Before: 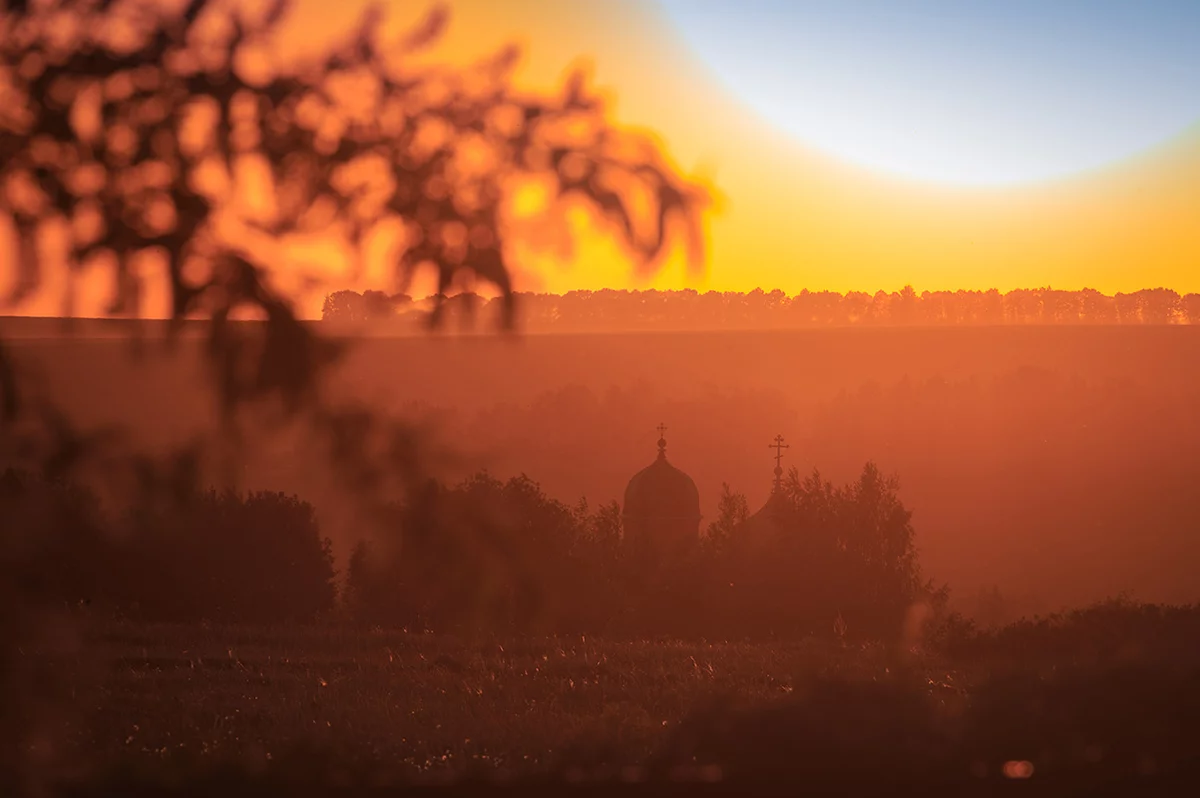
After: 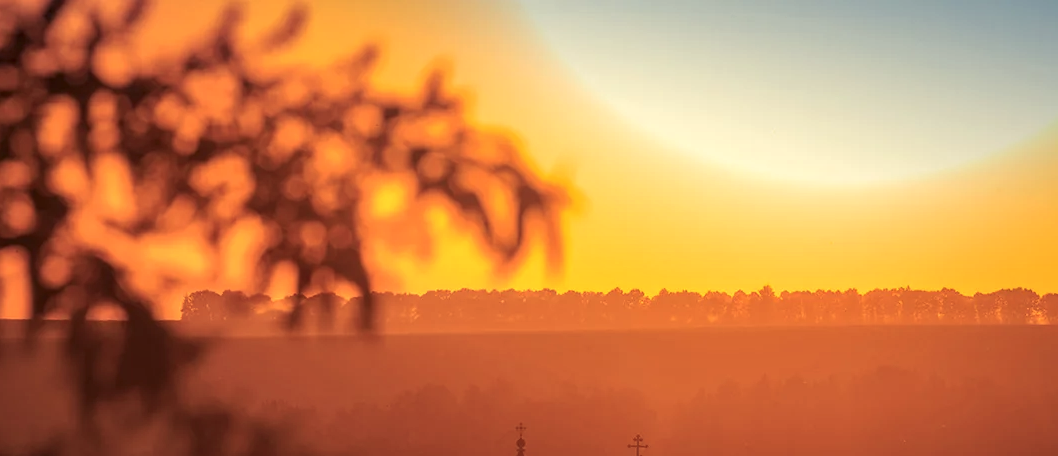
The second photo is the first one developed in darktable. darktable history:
color balance rgb: shadows lift › chroma 2%, shadows lift › hue 263°, highlights gain › chroma 8%, highlights gain › hue 84°, linear chroma grading › global chroma -15%, saturation formula JzAzBz (2021)
contrast brightness saturation: contrast 0.04, saturation 0.07
crop and rotate: left 11.812%, bottom 42.776%
local contrast: on, module defaults
